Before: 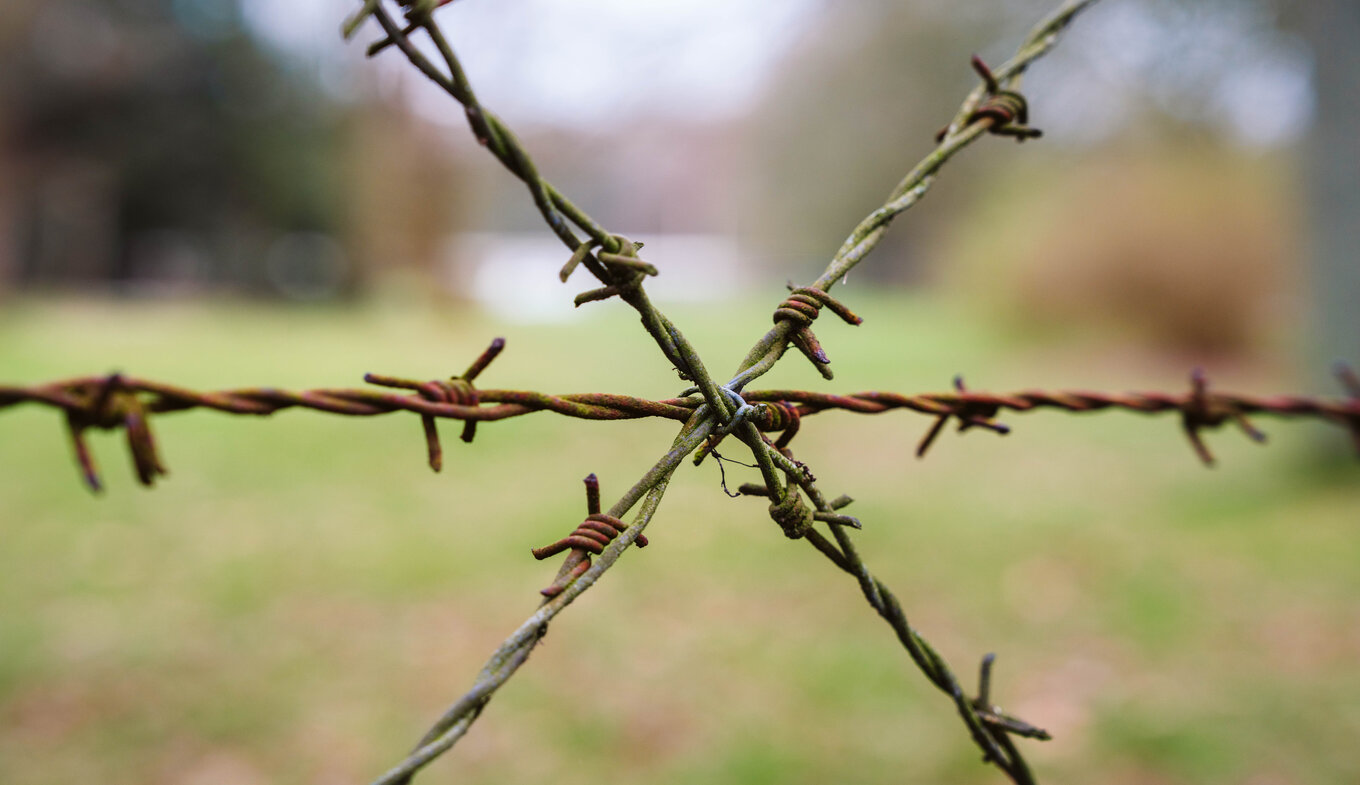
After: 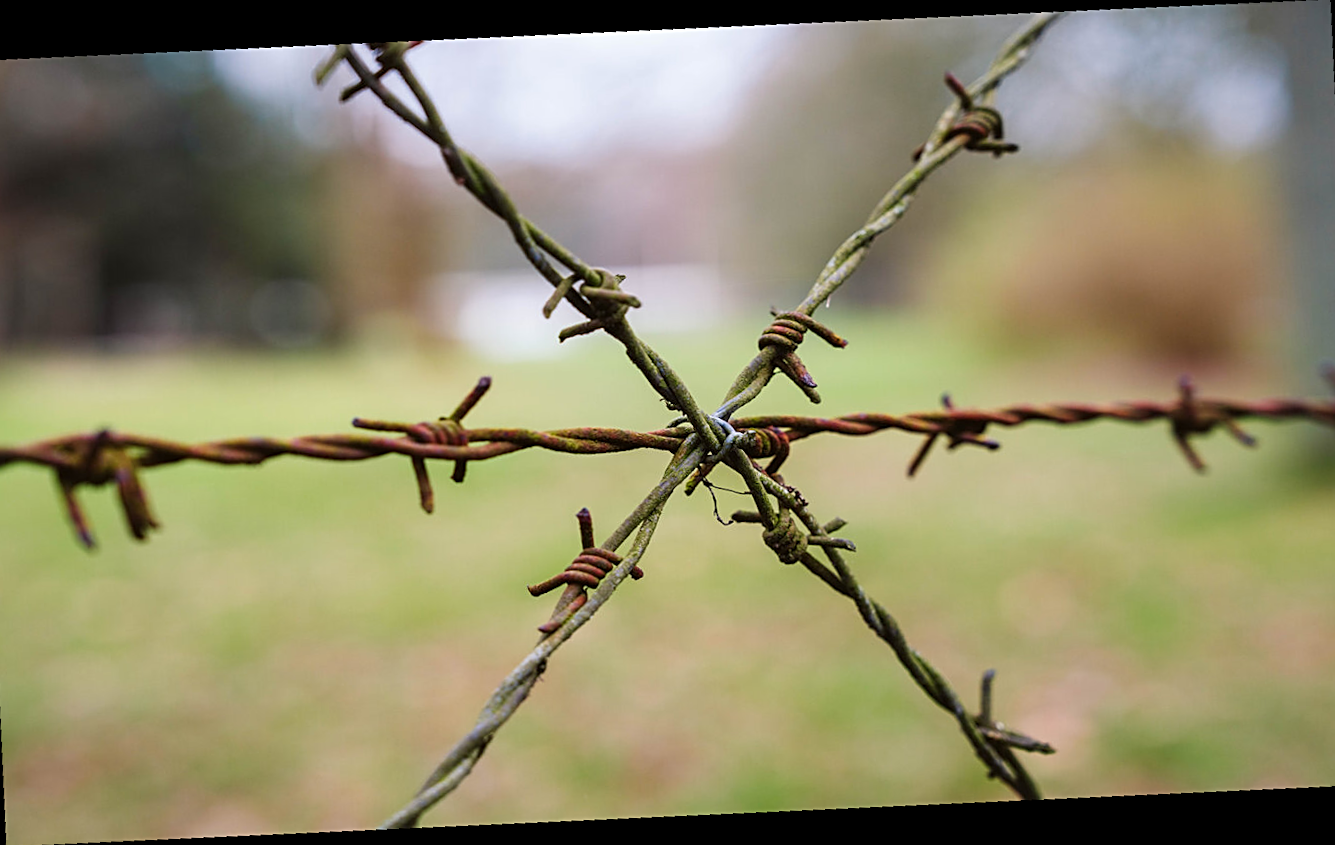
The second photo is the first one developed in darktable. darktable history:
sharpen: on, module defaults
crop and rotate: angle -2.38°
rotate and perspective: rotation -4.98°, automatic cropping off
